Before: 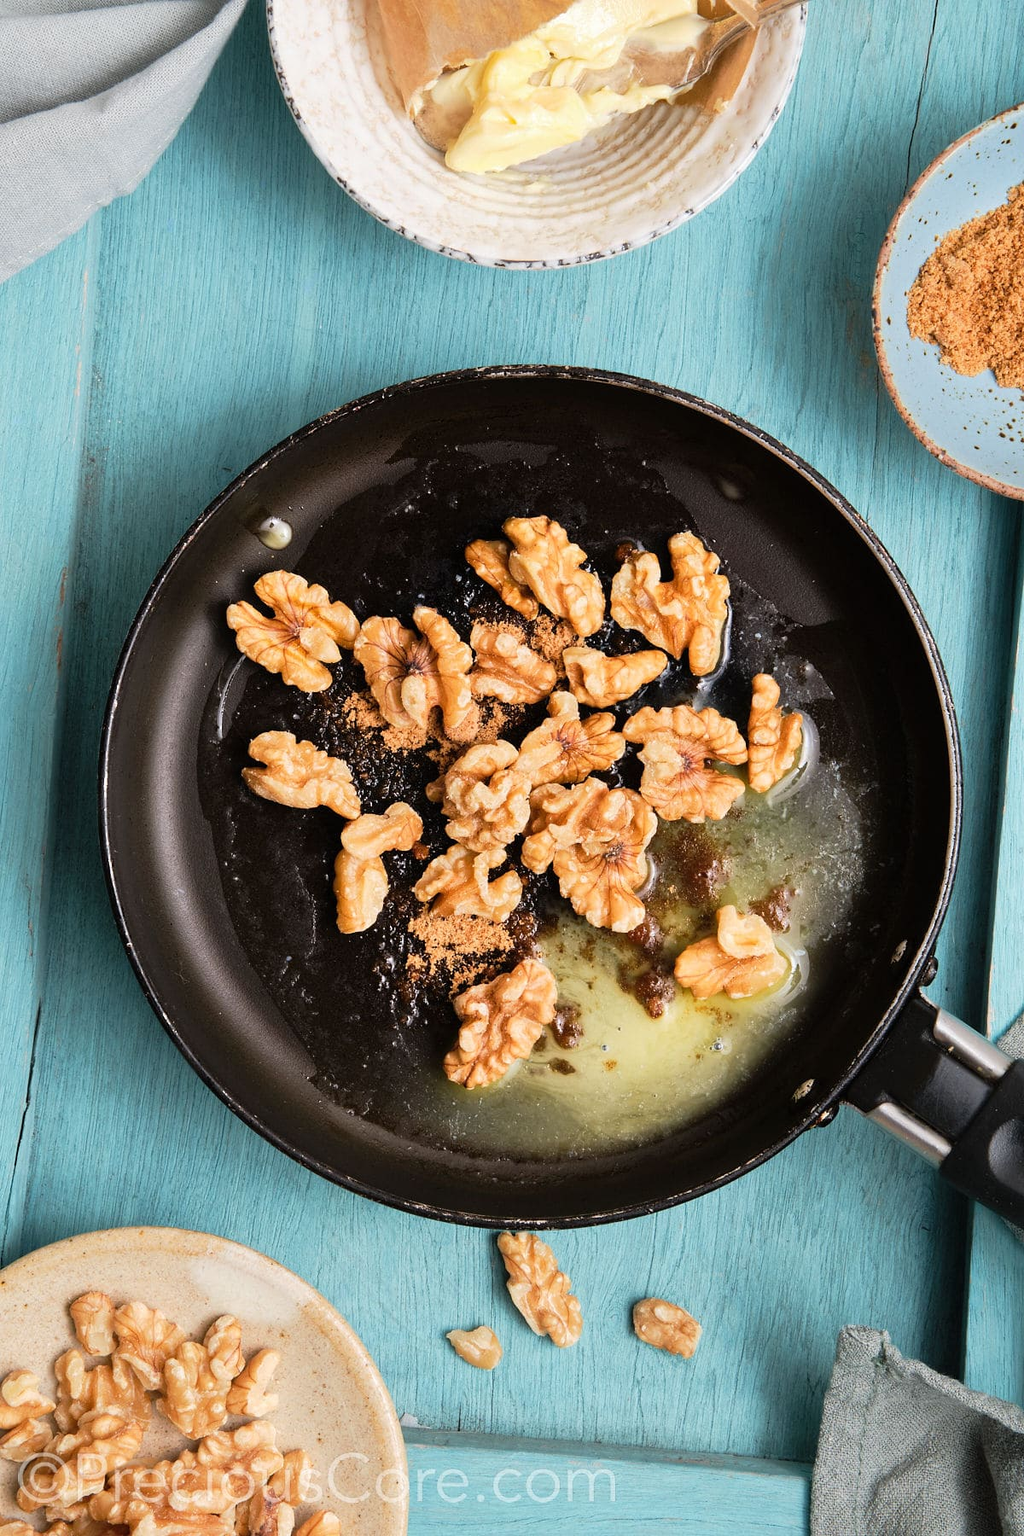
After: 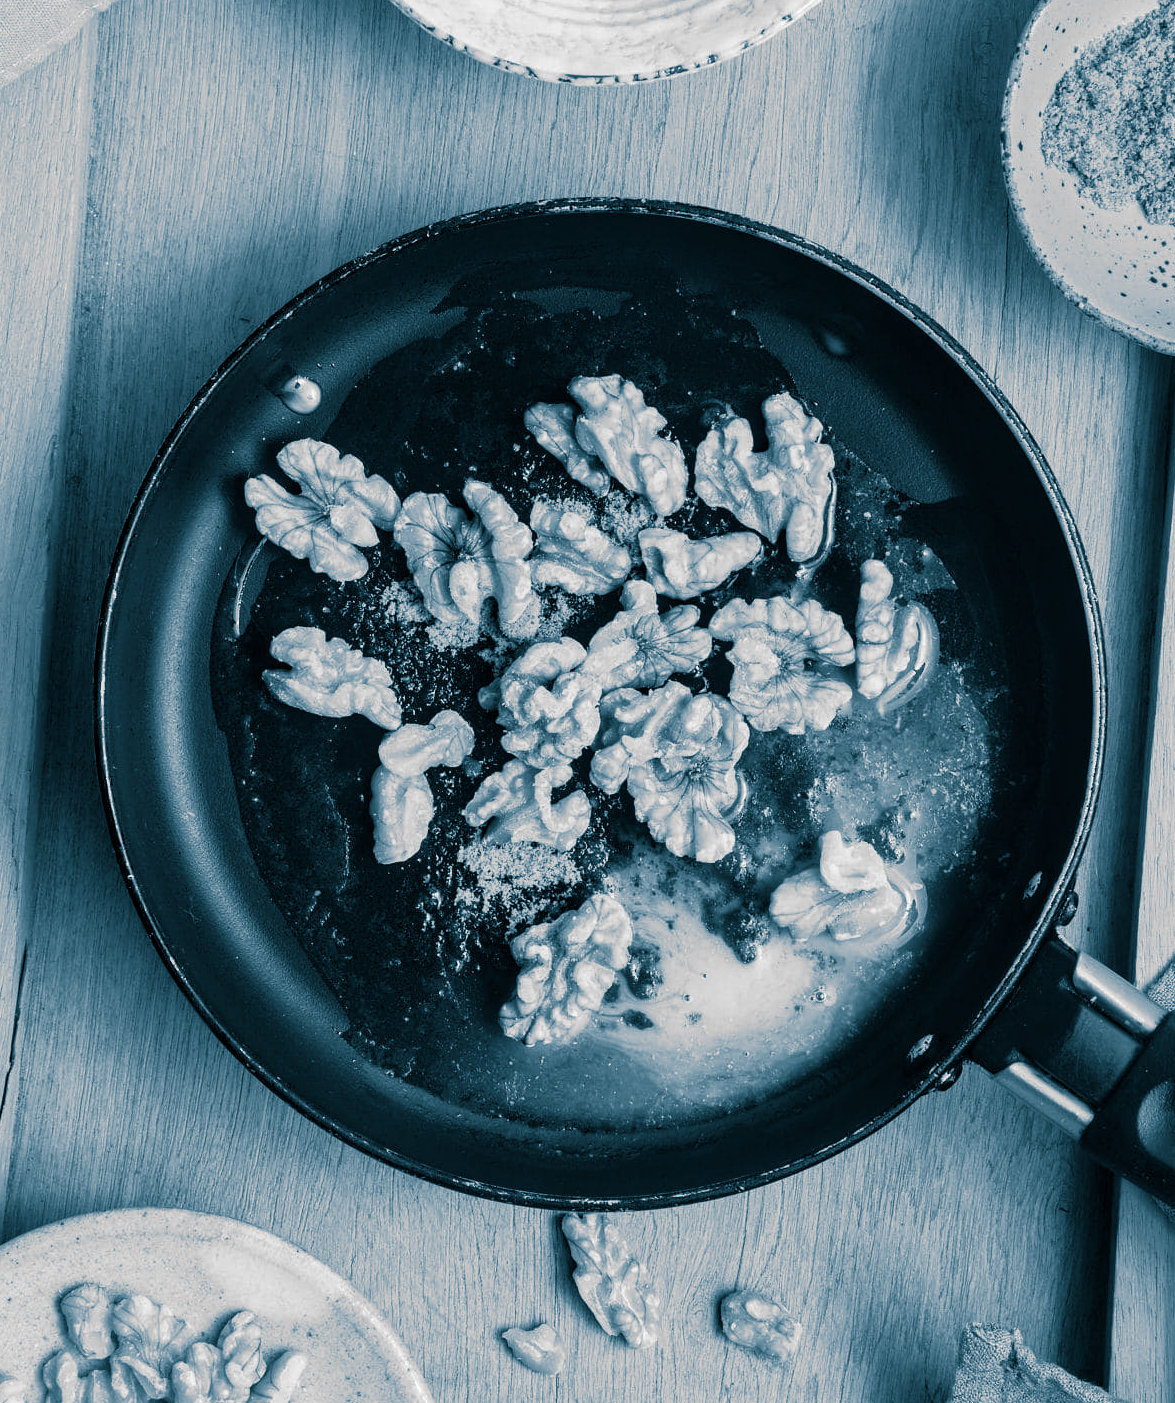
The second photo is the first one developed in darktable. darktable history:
crop and rotate: left 1.814%, top 12.818%, right 0.25%, bottom 9.225%
local contrast: on, module defaults
monochrome: a -35.87, b 49.73, size 1.7
split-toning: shadows › hue 212.4°, balance -70
